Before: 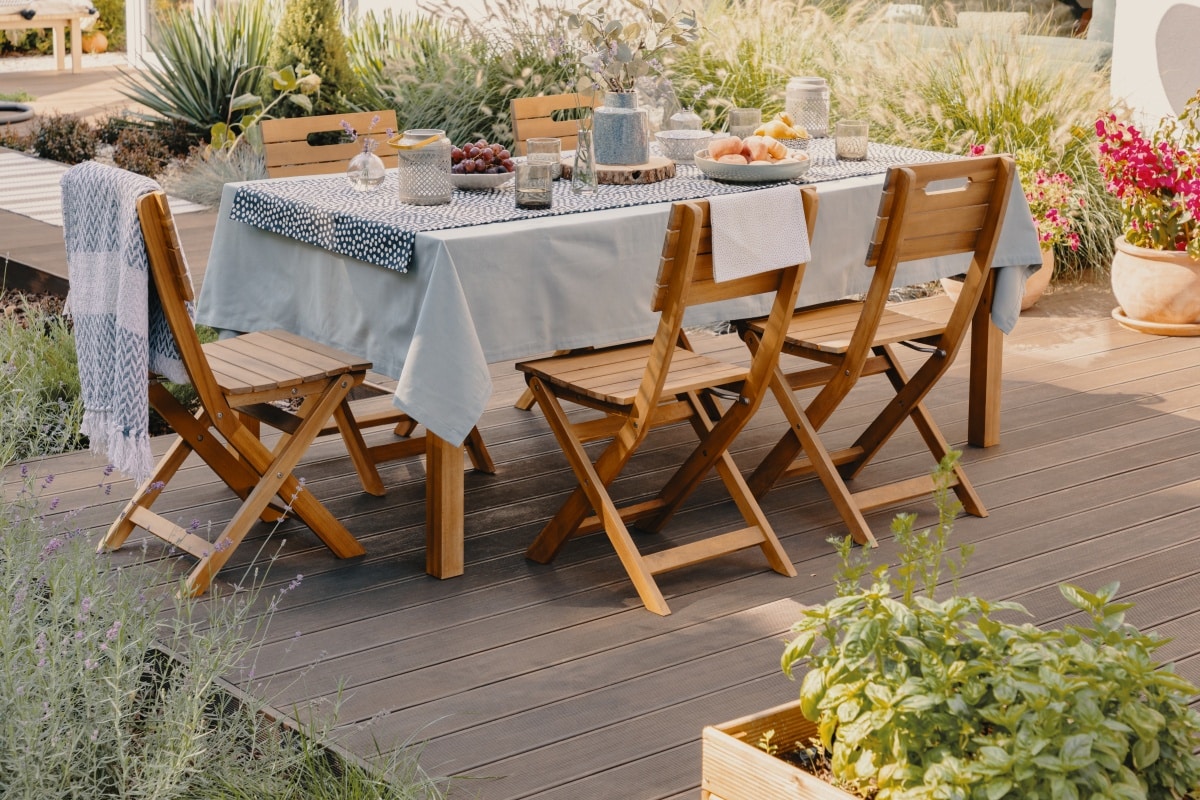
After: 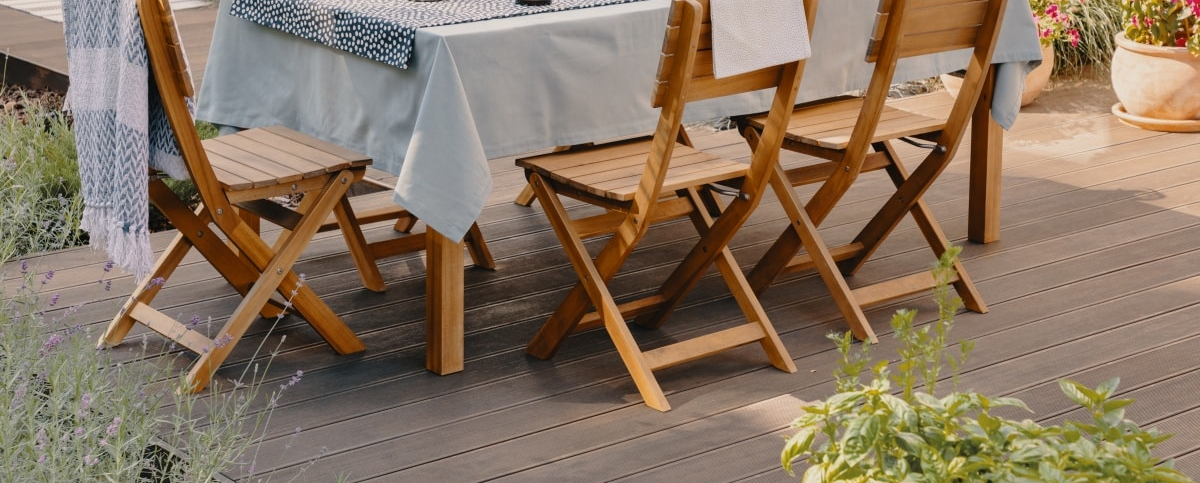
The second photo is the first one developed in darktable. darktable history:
crop and rotate: top 25.55%, bottom 14.005%
